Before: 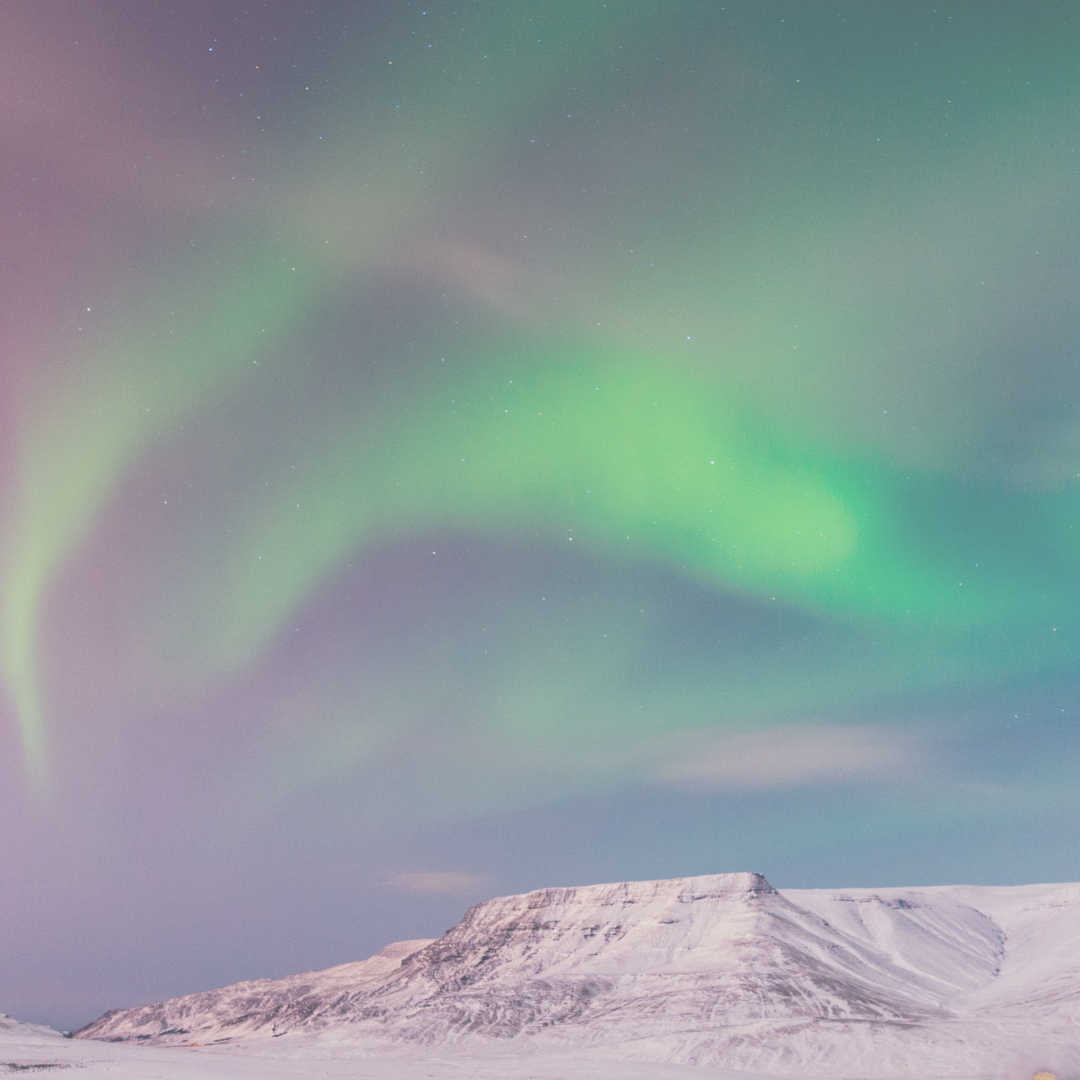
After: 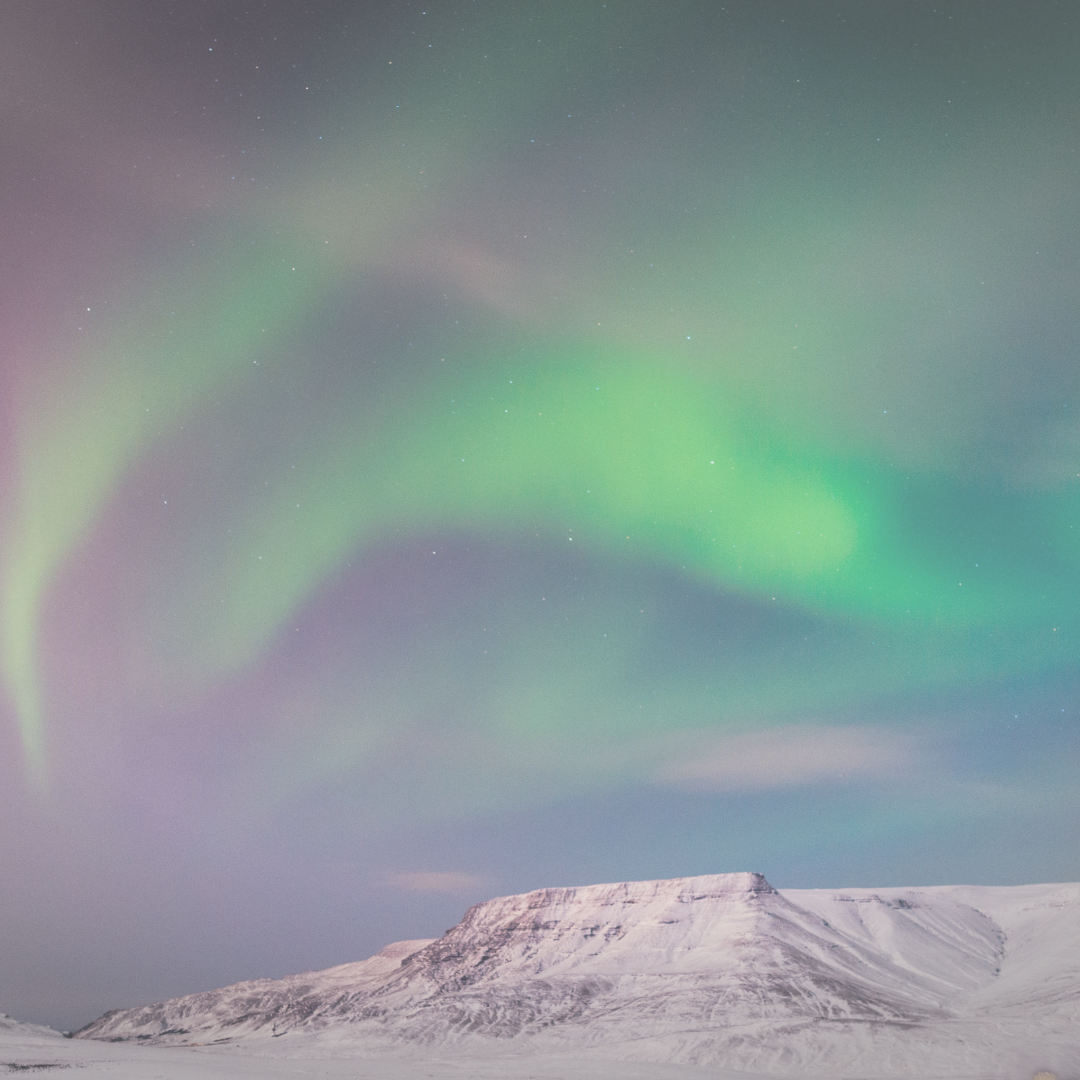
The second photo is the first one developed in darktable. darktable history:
vignetting: fall-off start 100%, brightness -0.282, width/height ratio 1.31
